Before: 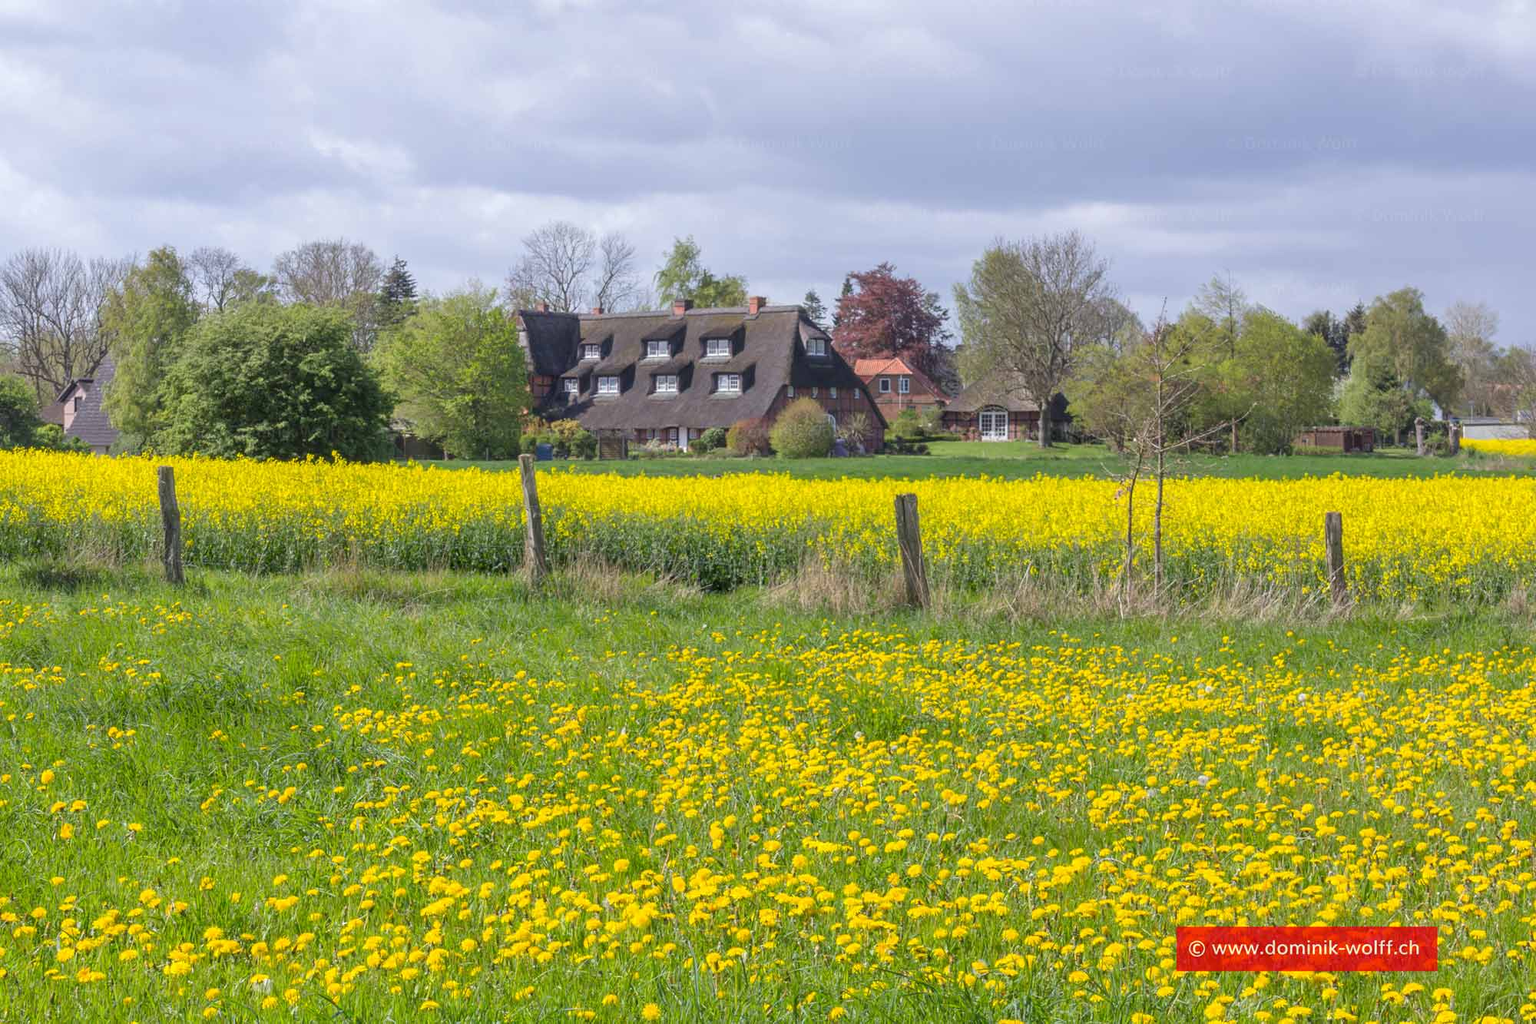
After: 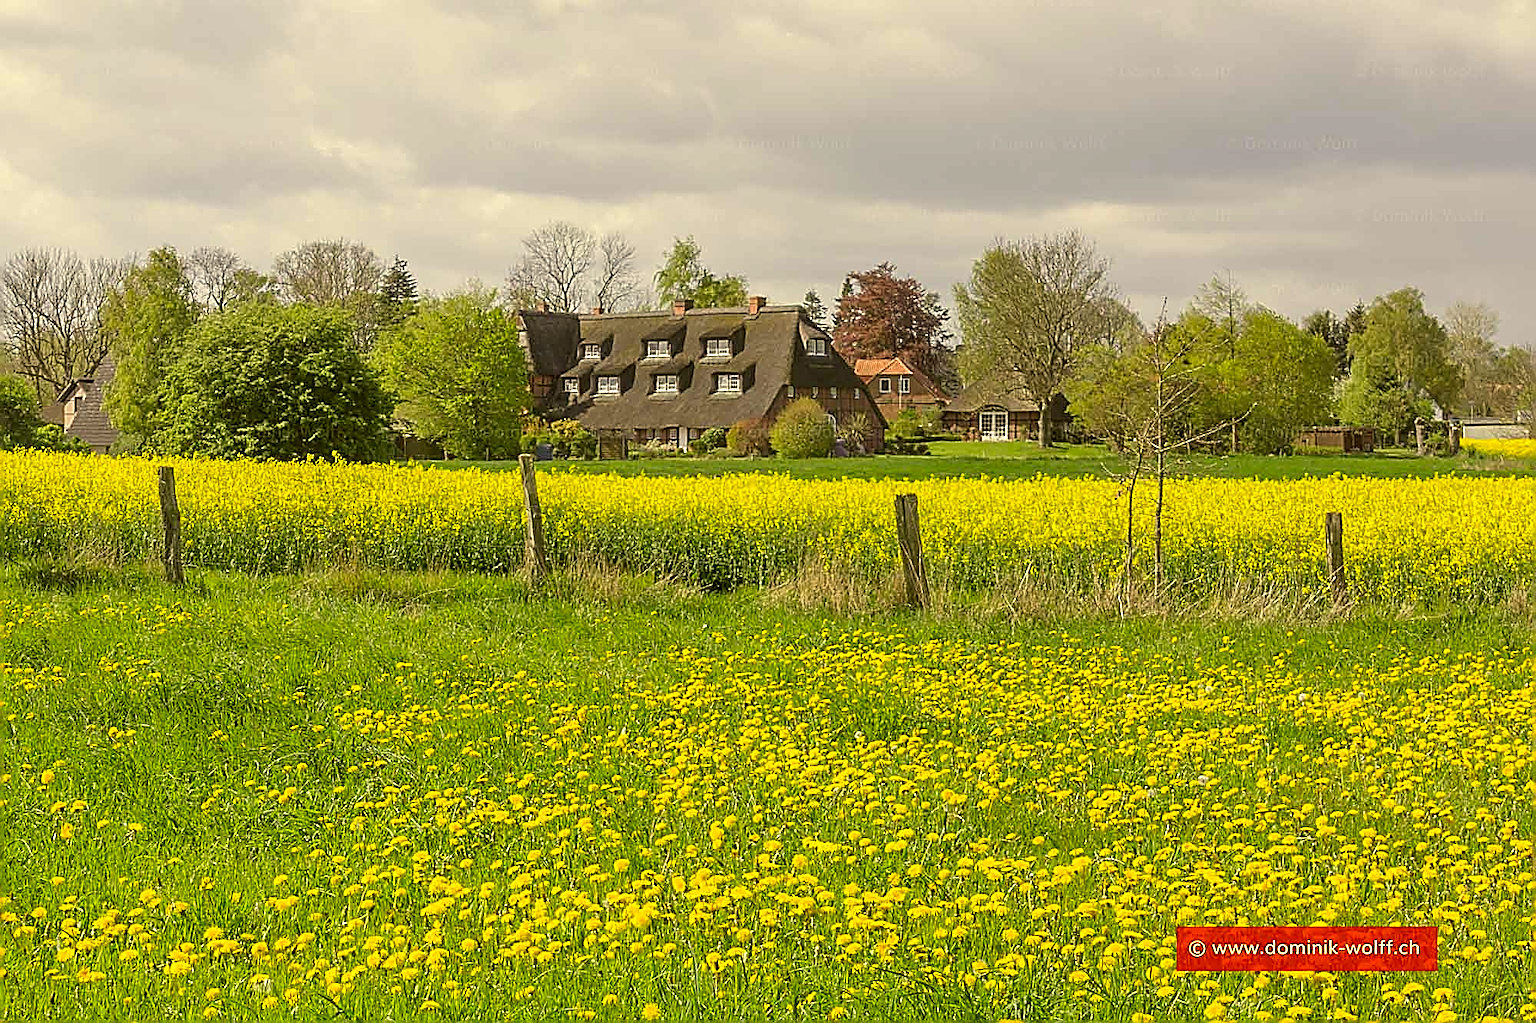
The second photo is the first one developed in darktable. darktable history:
sharpen: amount 2
color correction: highlights a* 0.162, highlights b* 29.53, shadows a* -0.162, shadows b* 21.09
